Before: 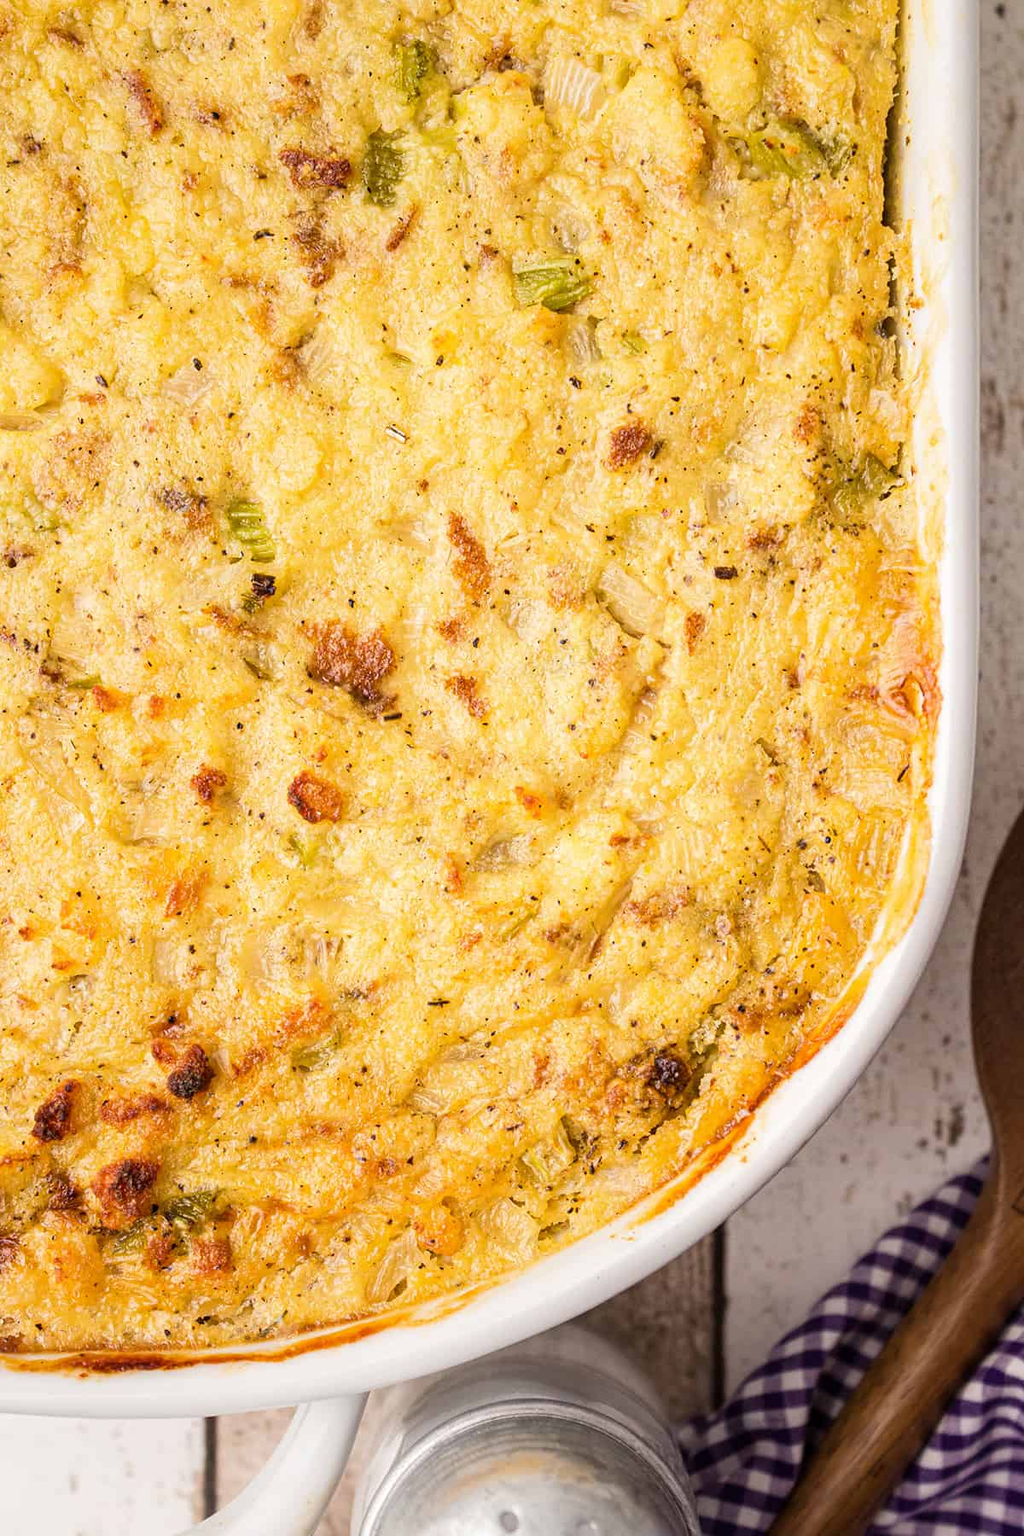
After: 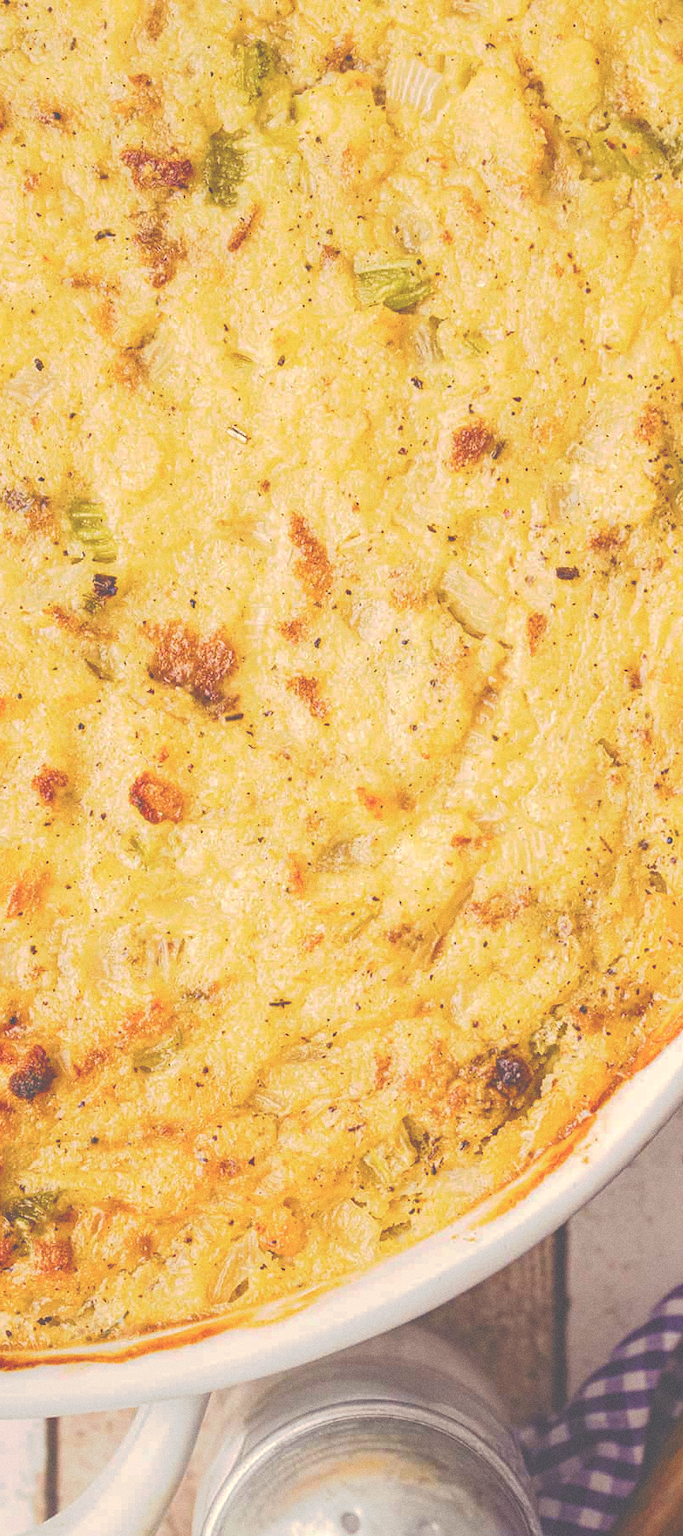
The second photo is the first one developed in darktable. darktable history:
tone curve: curves: ch0 [(0, 0) (0.003, 0.298) (0.011, 0.298) (0.025, 0.298) (0.044, 0.3) (0.069, 0.302) (0.1, 0.312) (0.136, 0.329) (0.177, 0.354) (0.224, 0.376) (0.277, 0.408) (0.335, 0.453) (0.399, 0.503) (0.468, 0.562) (0.543, 0.623) (0.623, 0.686) (0.709, 0.754) (0.801, 0.825) (0.898, 0.873) (1, 1)], preserve colors none
haze removal: adaptive false
color balance rgb: shadows lift › chroma 3%, shadows lift › hue 280.8°, power › hue 330°, highlights gain › chroma 3%, highlights gain › hue 75.6°, global offset › luminance 2%, perceptual saturation grading › global saturation 20%, perceptual saturation grading › highlights -25%, perceptual saturation grading › shadows 50%, global vibrance 20.33%
crop and rotate: left 15.546%, right 17.787%
grain: coarseness 0.09 ISO
